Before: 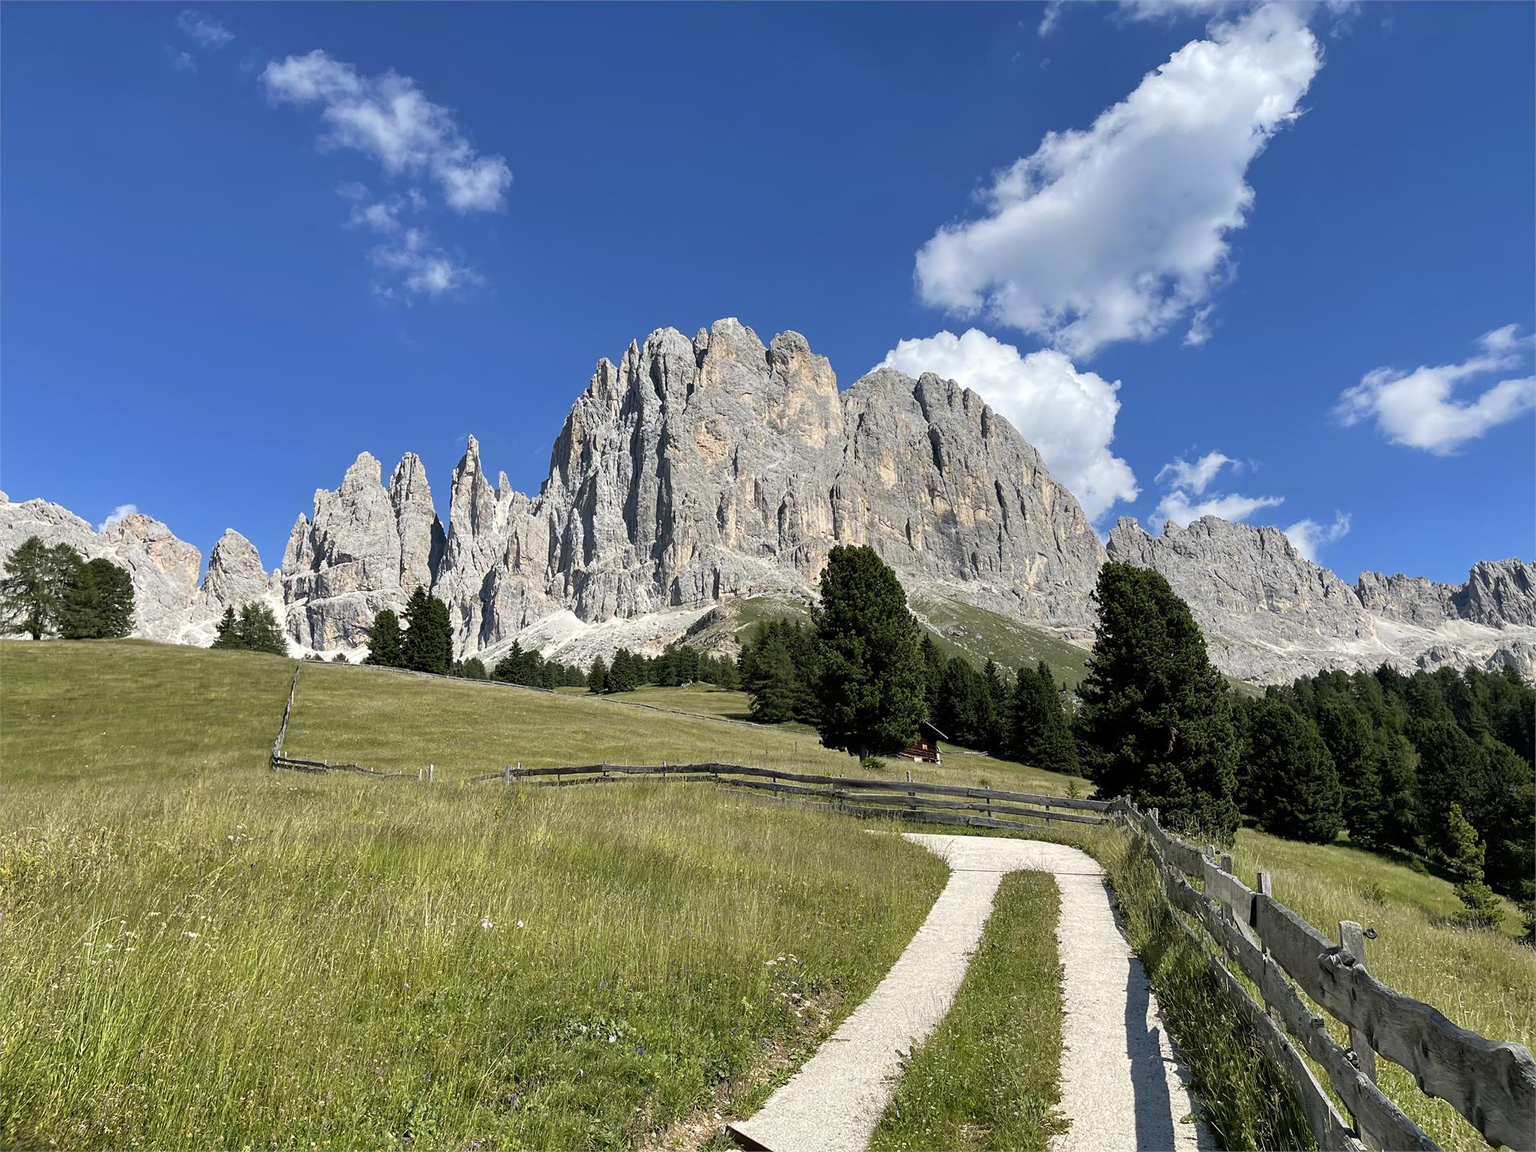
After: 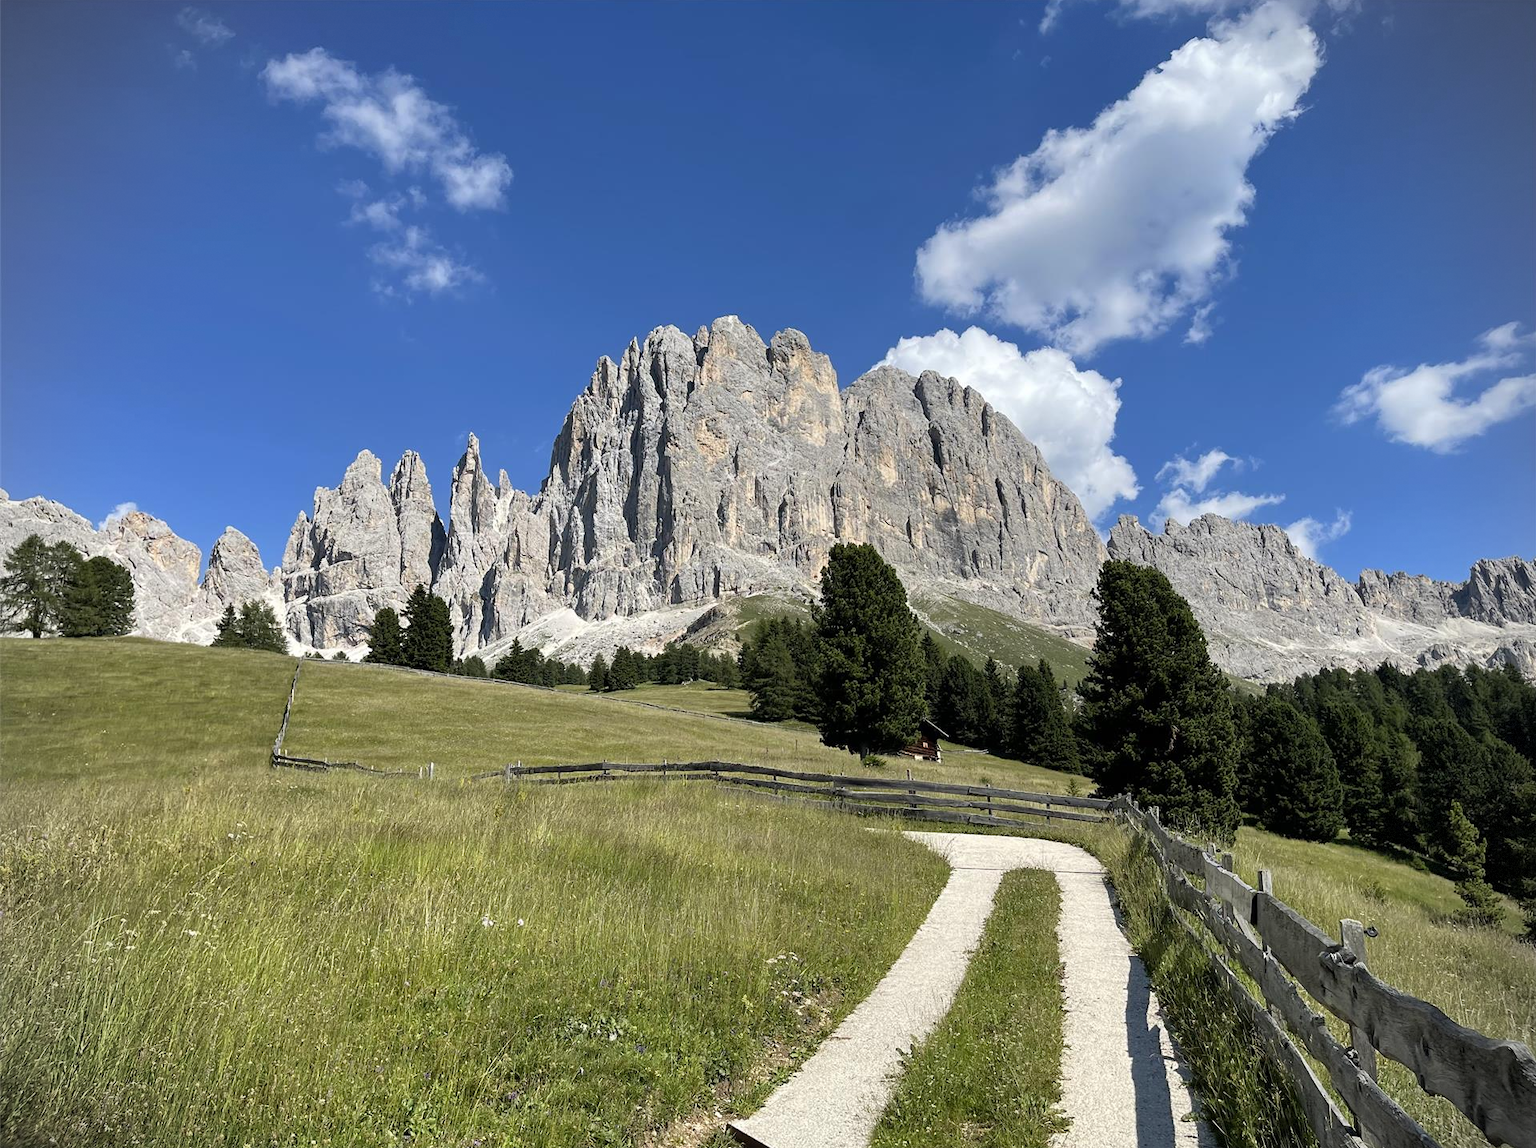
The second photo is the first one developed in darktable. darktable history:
crop: top 0.214%, bottom 0.119%
exposure: compensate exposure bias true, compensate highlight preservation false
vignetting: fall-off radius 60.9%, dithering 8-bit output
